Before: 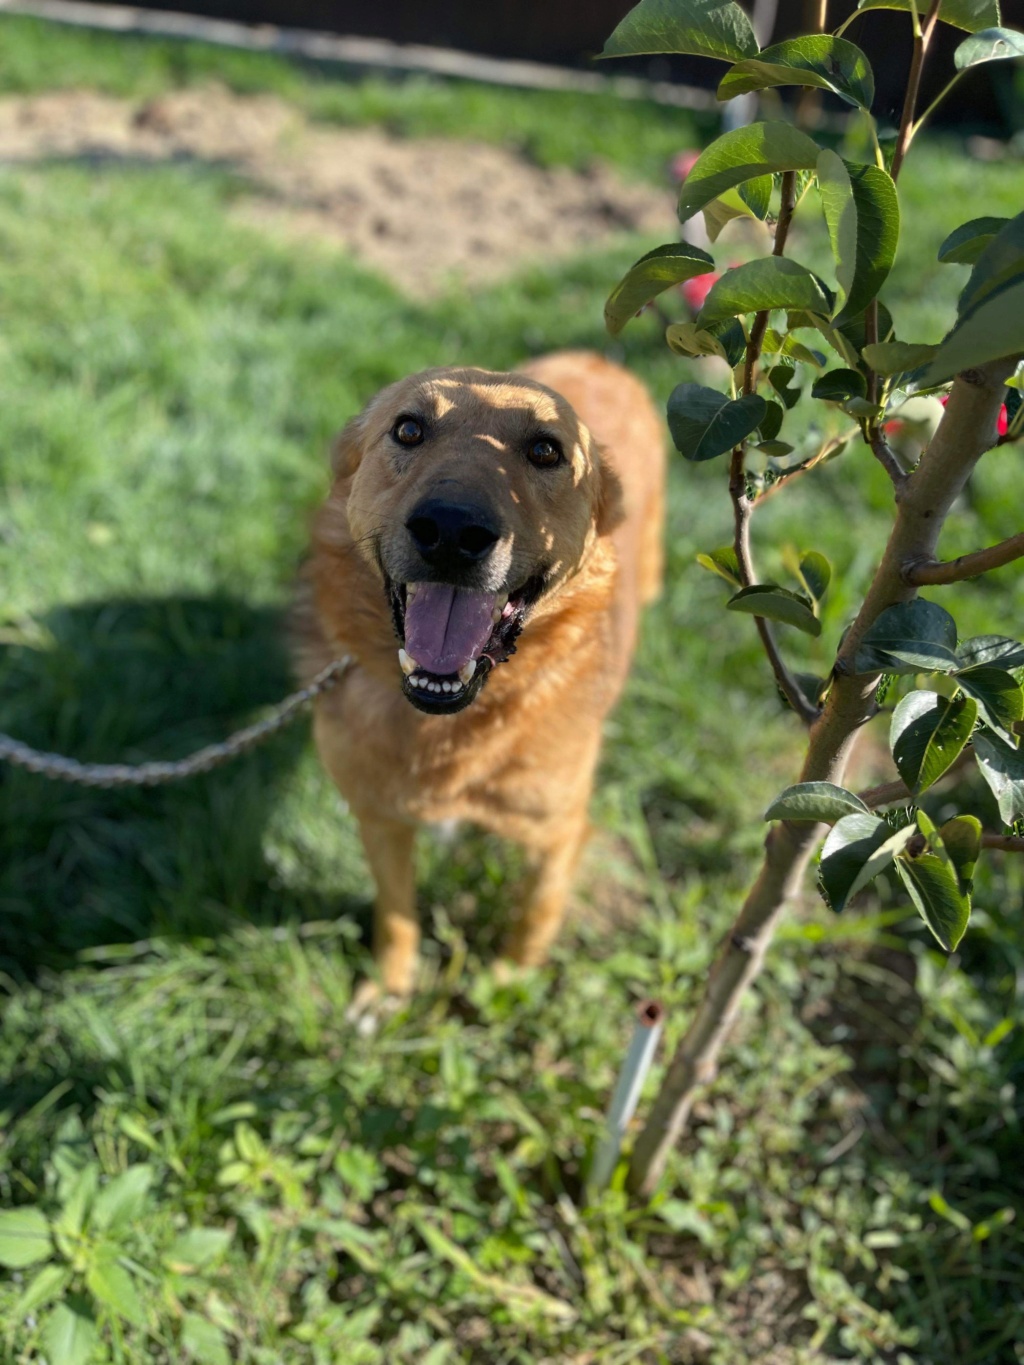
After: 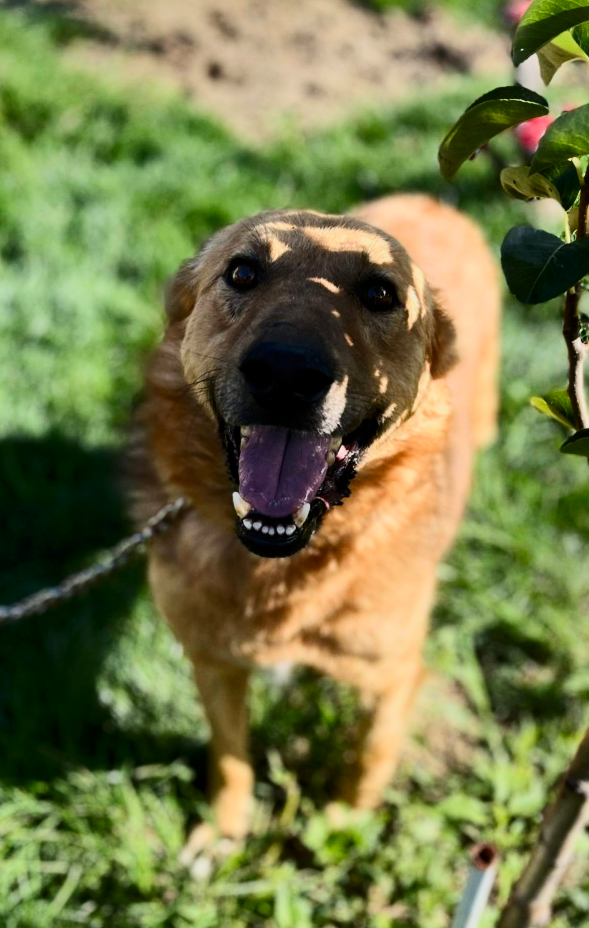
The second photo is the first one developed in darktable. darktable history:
filmic rgb: black relative exposure -7.17 EV, white relative exposure 5.37 EV, hardness 3.02, color science v5 (2021), contrast in shadows safe, contrast in highlights safe
crop: left 16.258%, top 11.503%, right 26.194%, bottom 20.482%
shadows and highlights: shadows 20.85, highlights -81.93, soften with gaussian
contrast brightness saturation: contrast 0.414, brightness 0.044, saturation 0.263
